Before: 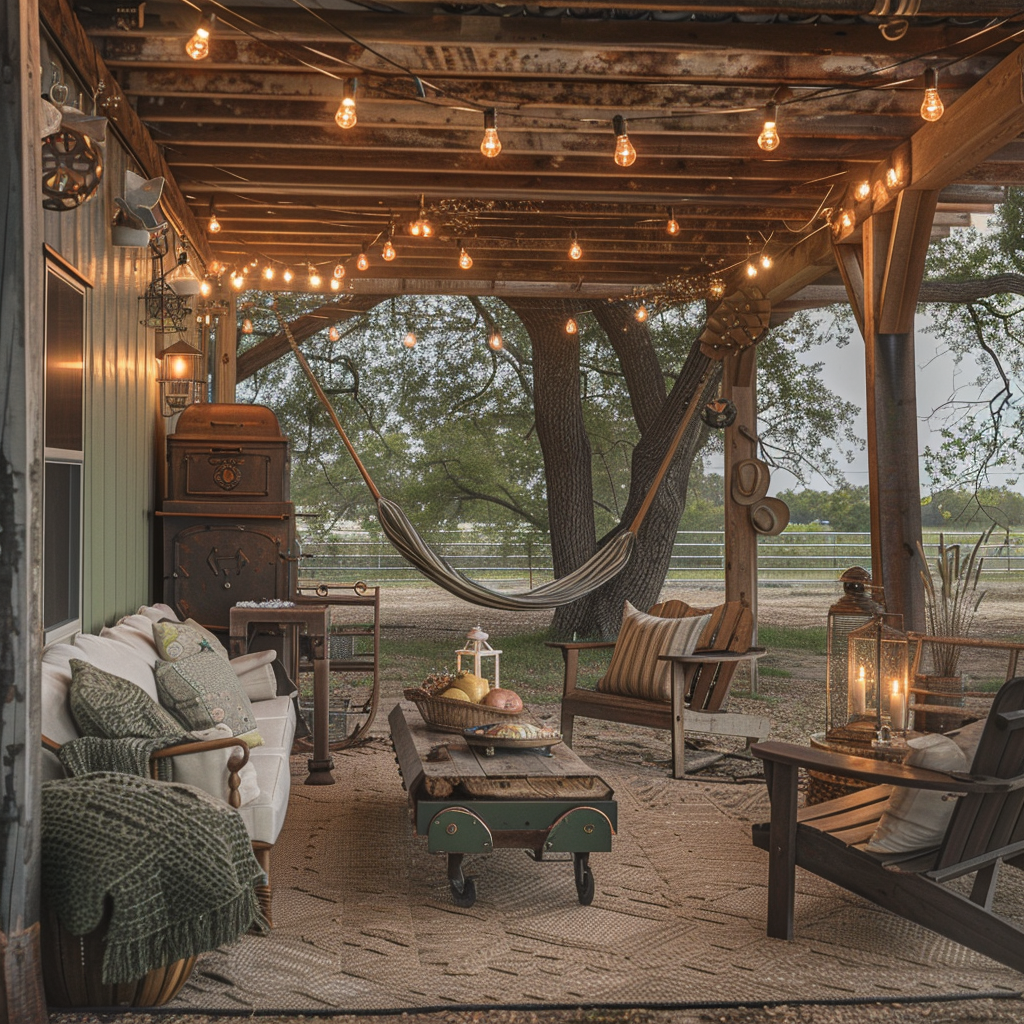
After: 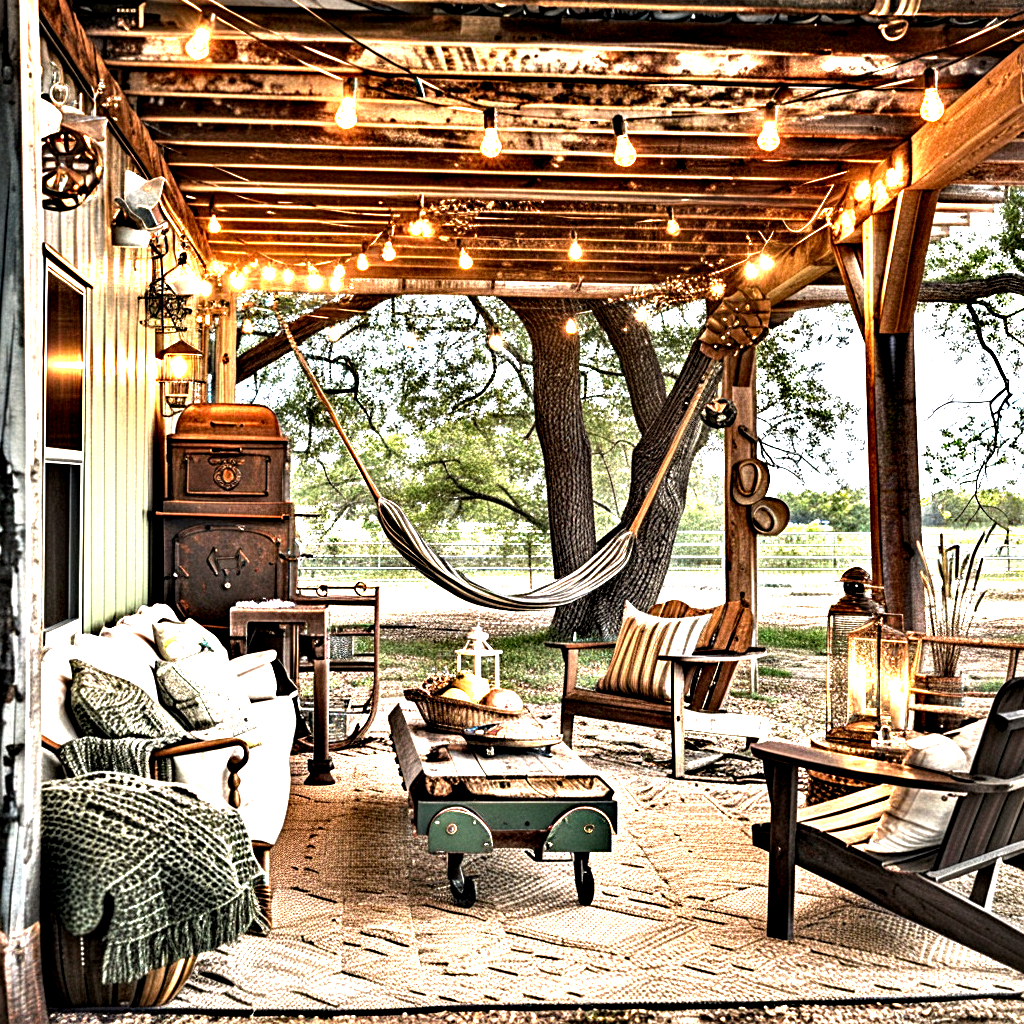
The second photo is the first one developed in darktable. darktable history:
color balance: lift [0.991, 1, 1, 1], gamma [0.996, 1, 1, 1], input saturation 98.52%, contrast 20.34%, output saturation 103.72%
tone equalizer: on, module defaults
sharpen: amount 0.2
contrast equalizer: octaves 7, y [[0.48, 0.654, 0.731, 0.706, 0.772, 0.382], [0.55 ×6], [0 ×6], [0 ×6], [0 ×6]]
local contrast: highlights 100%, shadows 100%, detail 120%, midtone range 0.2
exposure: black level correction 0, exposure 1.75 EV, compensate exposure bias true, compensate highlight preservation false
